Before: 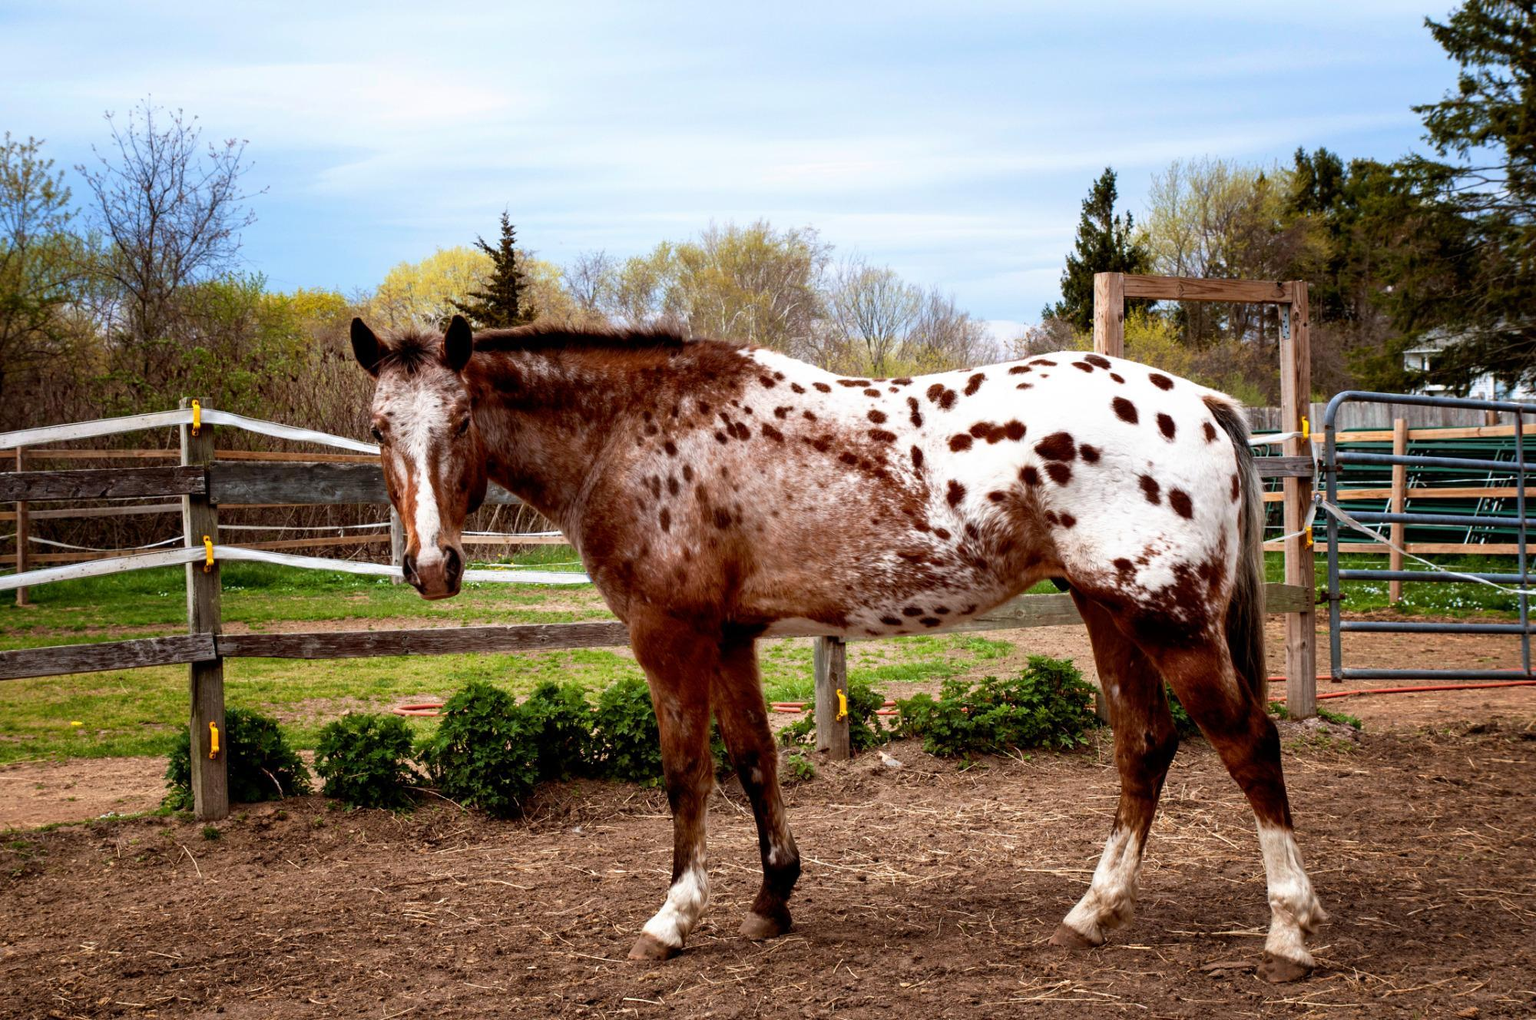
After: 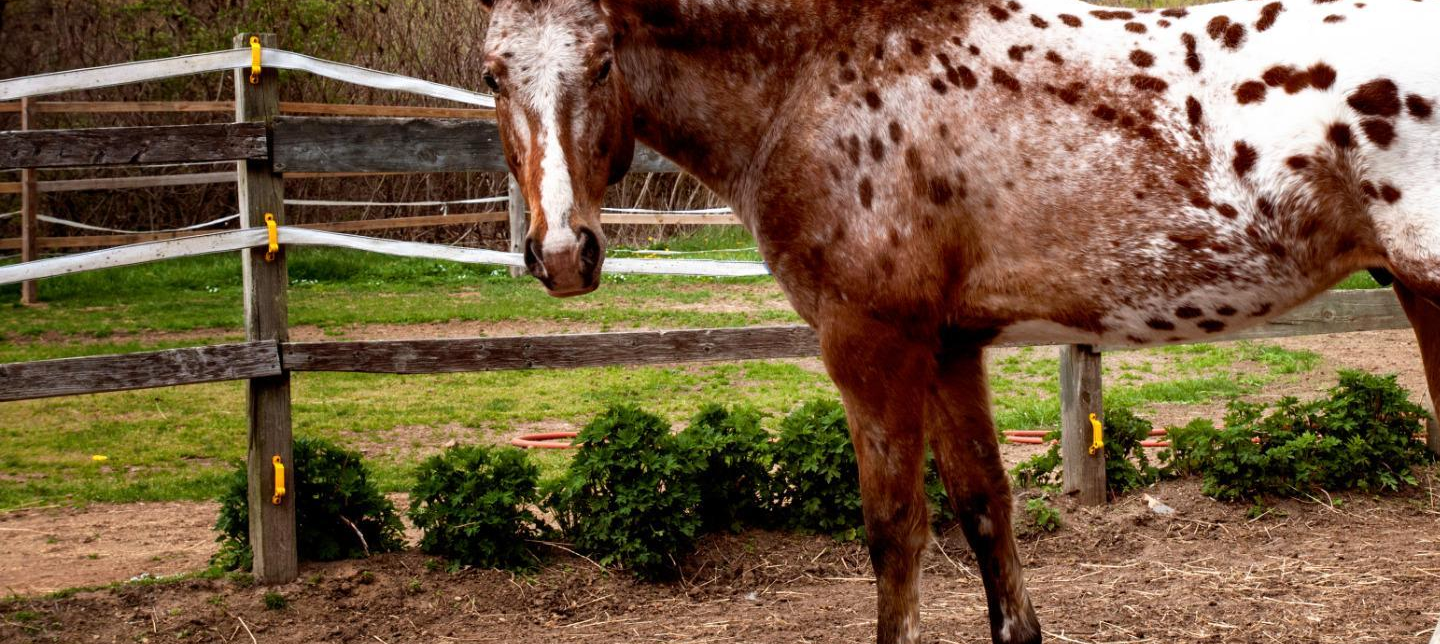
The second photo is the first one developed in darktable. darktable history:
tone equalizer: on, module defaults
crop: top 36.498%, right 27.964%, bottom 14.995%
